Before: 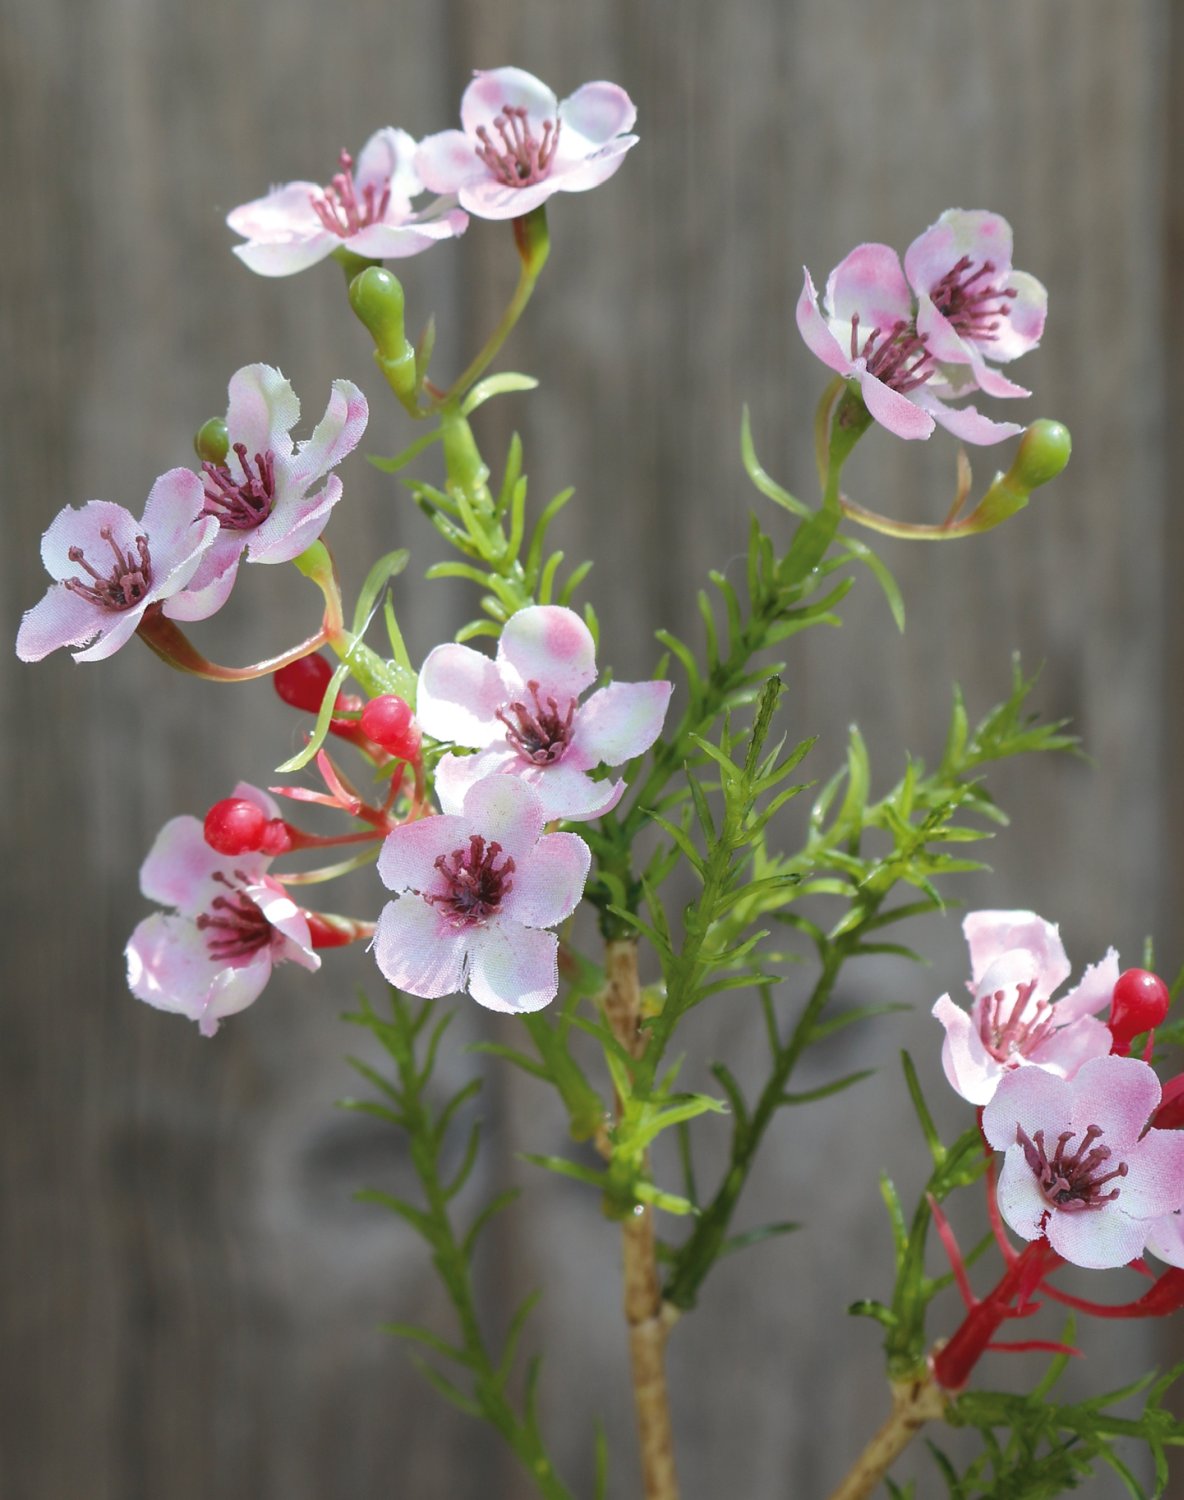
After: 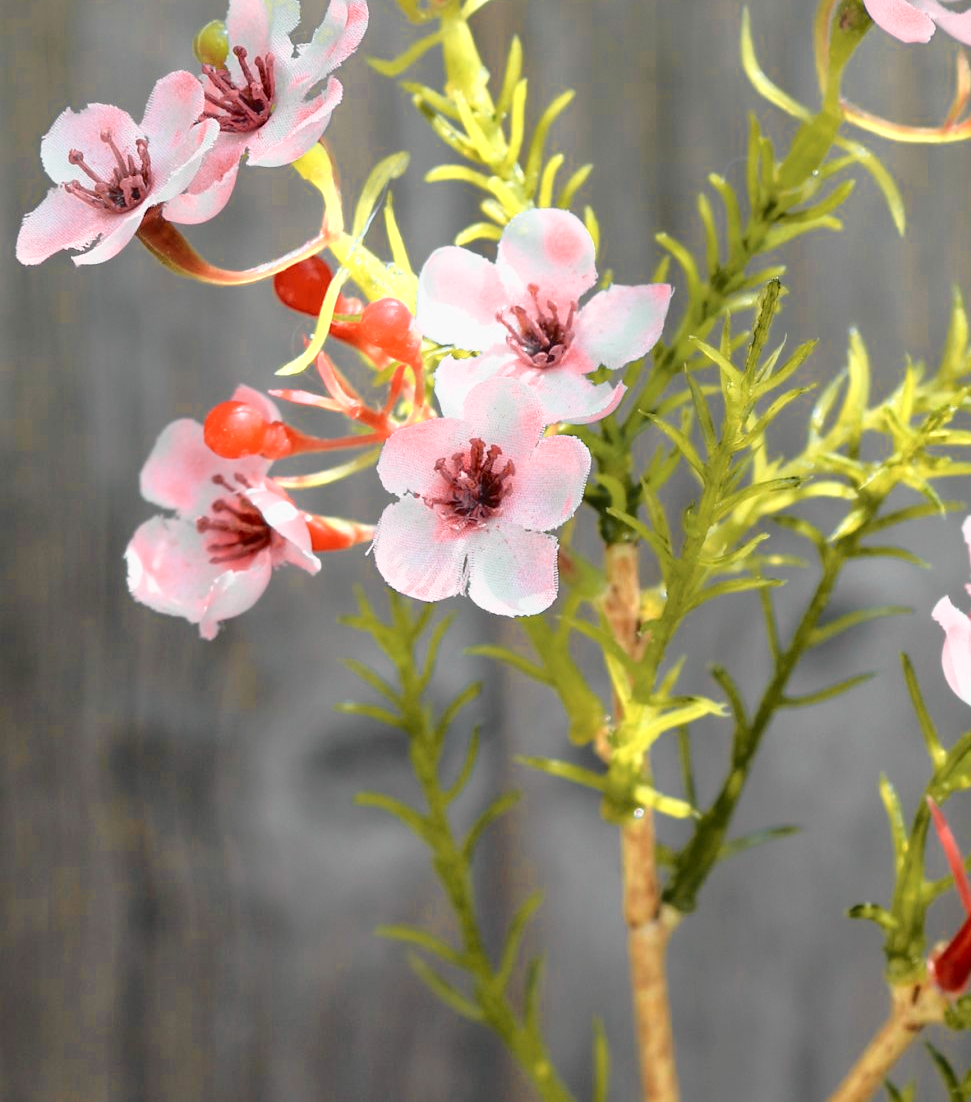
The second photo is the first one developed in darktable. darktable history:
color zones: curves: ch0 [(0.018, 0.548) (0.224, 0.64) (0.425, 0.447) (0.675, 0.575) (0.732, 0.579)]; ch1 [(0.066, 0.487) (0.25, 0.5) (0.404, 0.43) (0.75, 0.421) (0.956, 0.421)]; ch2 [(0.044, 0.561) (0.215, 0.465) (0.399, 0.544) (0.465, 0.548) (0.614, 0.447) (0.724, 0.43) (0.882, 0.623) (0.956, 0.632)]
crop: top 26.531%, right 17.959%
tone curve: curves: ch0 [(0, 0) (0.062, 0.023) (0.168, 0.142) (0.359, 0.44) (0.469, 0.544) (0.634, 0.722) (0.839, 0.909) (0.998, 0.978)]; ch1 [(0, 0) (0.437, 0.453) (0.472, 0.47) (0.502, 0.504) (0.527, 0.546) (0.568, 0.619) (0.608, 0.665) (0.669, 0.748) (0.859, 0.899) (1, 1)]; ch2 [(0, 0) (0.33, 0.301) (0.421, 0.443) (0.473, 0.498) (0.509, 0.5) (0.535, 0.564) (0.575, 0.625) (0.608, 0.676) (1, 1)], color space Lab, independent channels, preserve colors none
